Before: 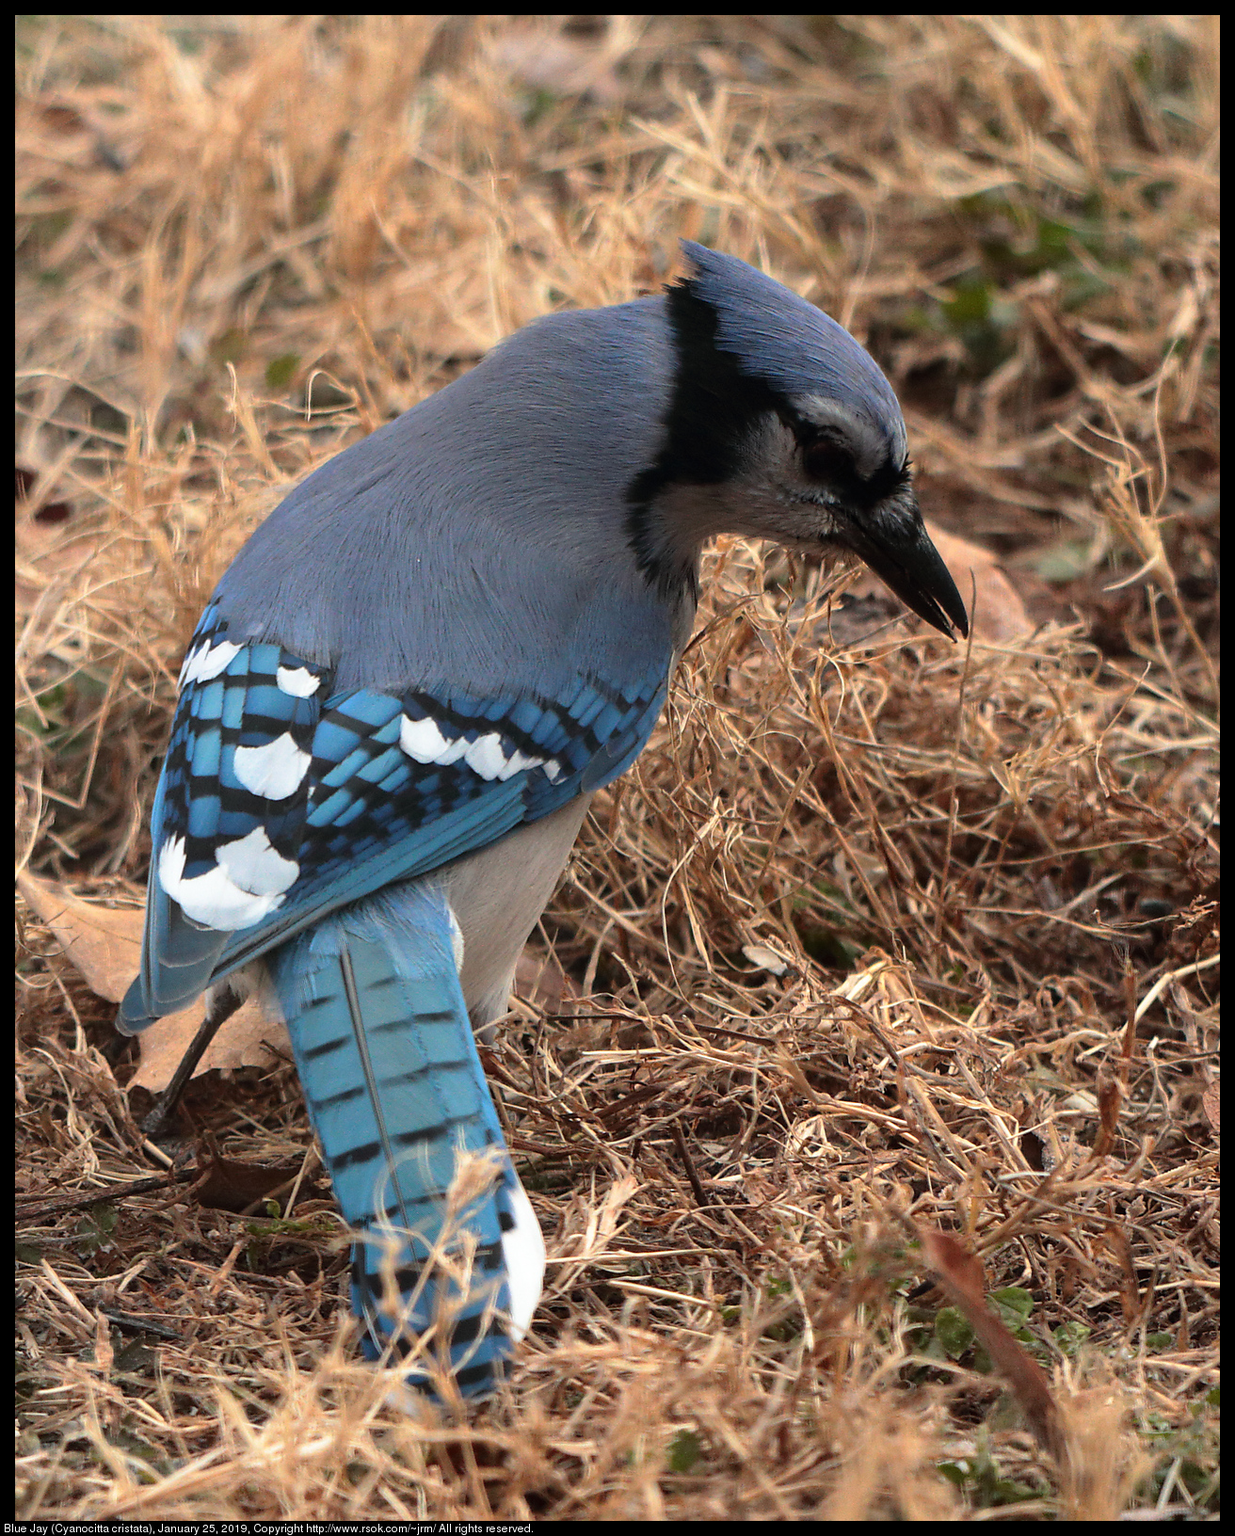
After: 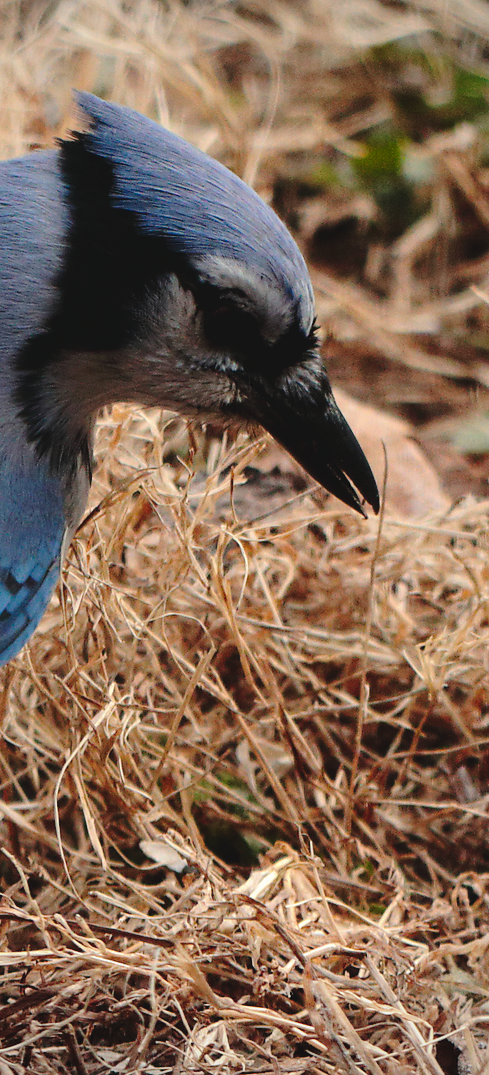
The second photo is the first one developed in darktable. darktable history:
vignetting: fall-off radius 61.1%
crop and rotate: left 49.609%, top 10.084%, right 13.097%, bottom 24.005%
tone curve: curves: ch0 [(0, 0) (0.003, 0.064) (0.011, 0.065) (0.025, 0.061) (0.044, 0.068) (0.069, 0.083) (0.1, 0.102) (0.136, 0.126) (0.177, 0.172) (0.224, 0.225) (0.277, 0.306) (0.335, 0.397) (0.399, 0.483) (0.468, 0.56) (0.543, 0.634) (0.623, 0.708) (0.709, 0.77) (0.801, 0.832) (0.898, 0.899) (1, 1)], preserve colors none
